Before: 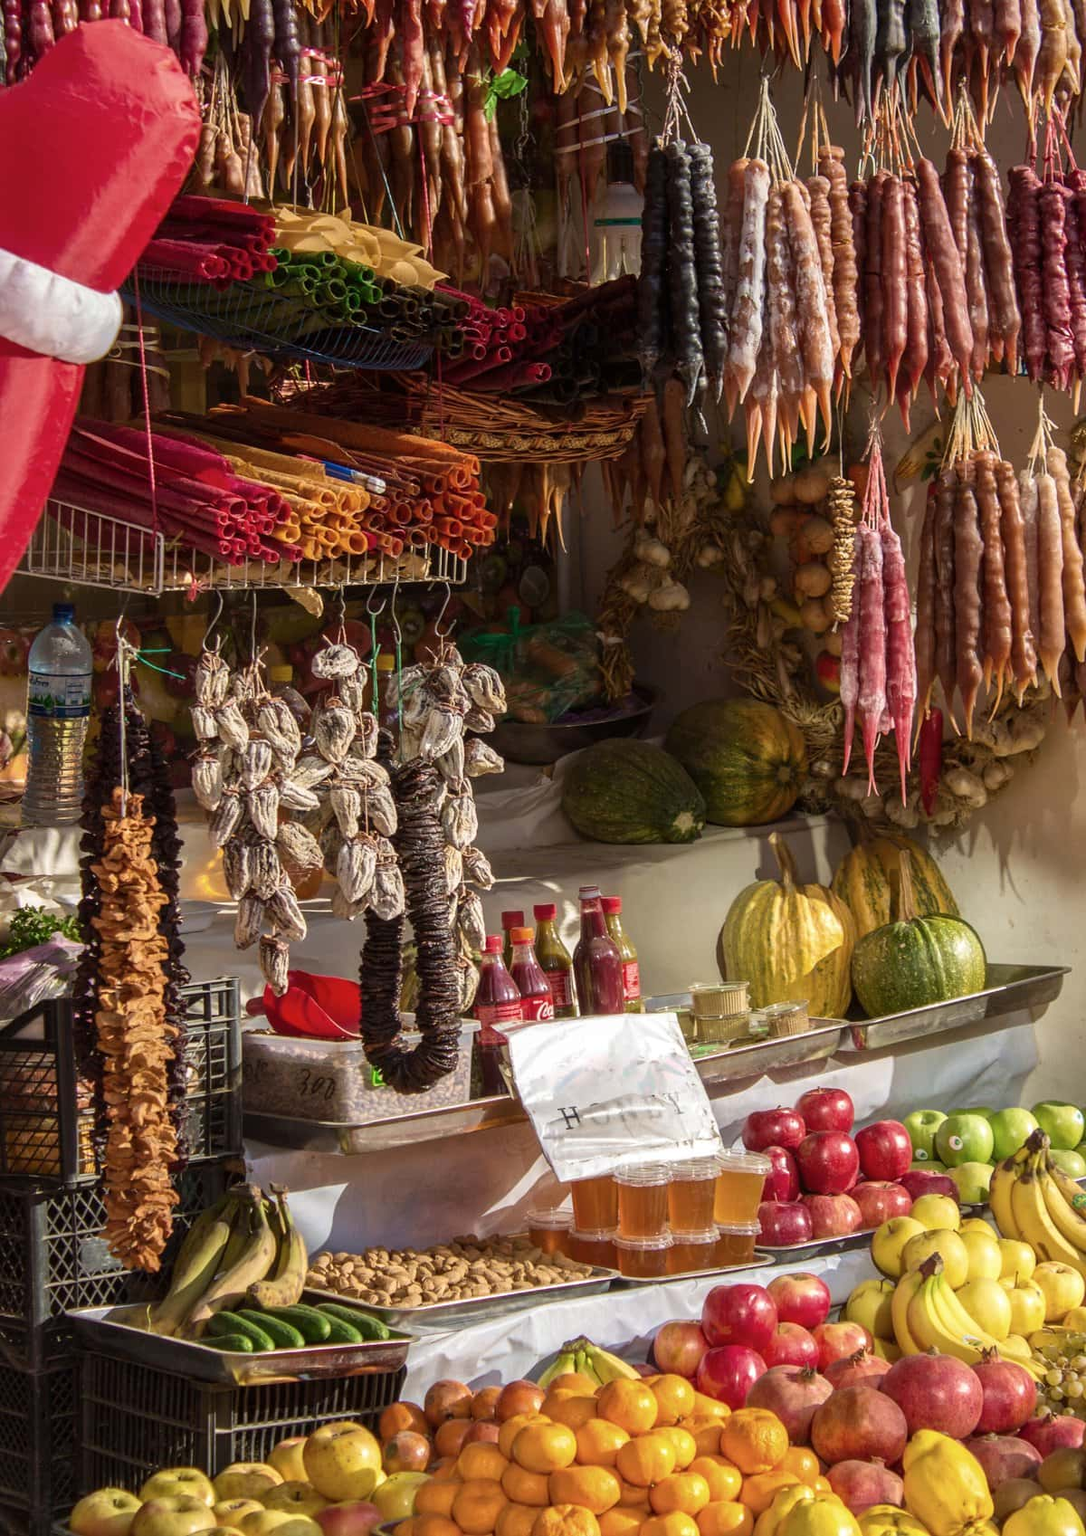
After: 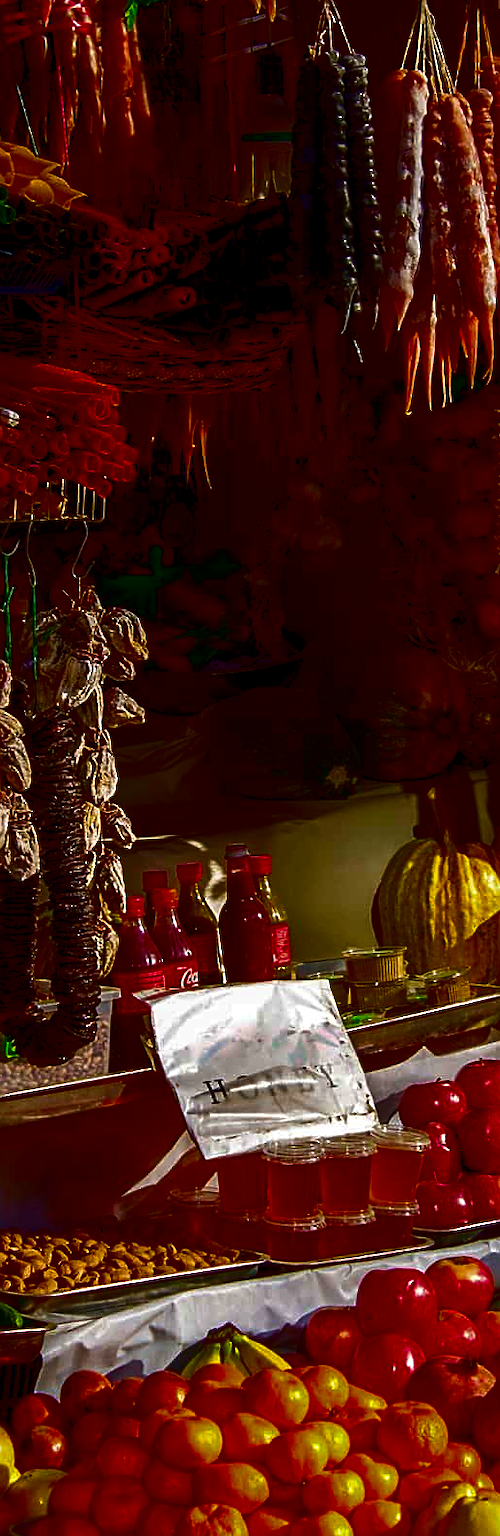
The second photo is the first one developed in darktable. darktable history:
contrast brightness saturation: brightness -0.998, saturation 0.997
crop: left 33.887%, top 6.078%, right 22.845%
levels: mode automatic, black 0.084%
sharpen: on, module defaults
